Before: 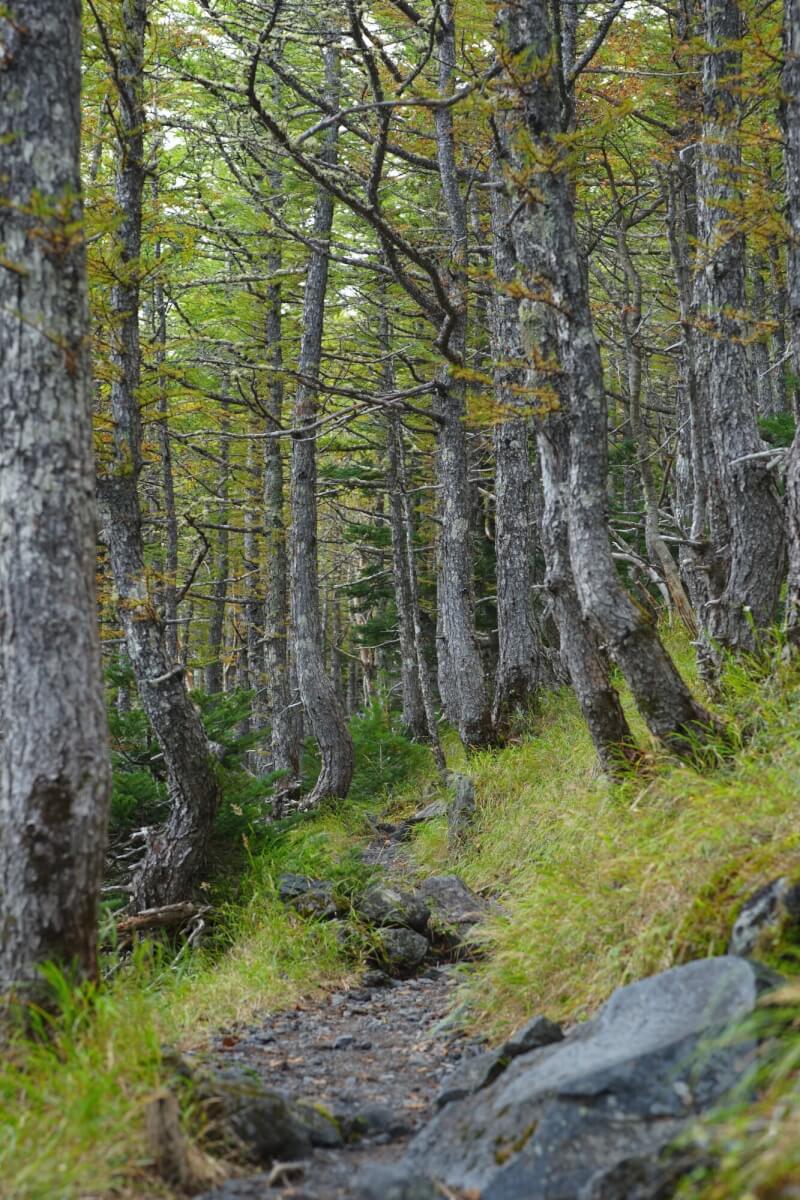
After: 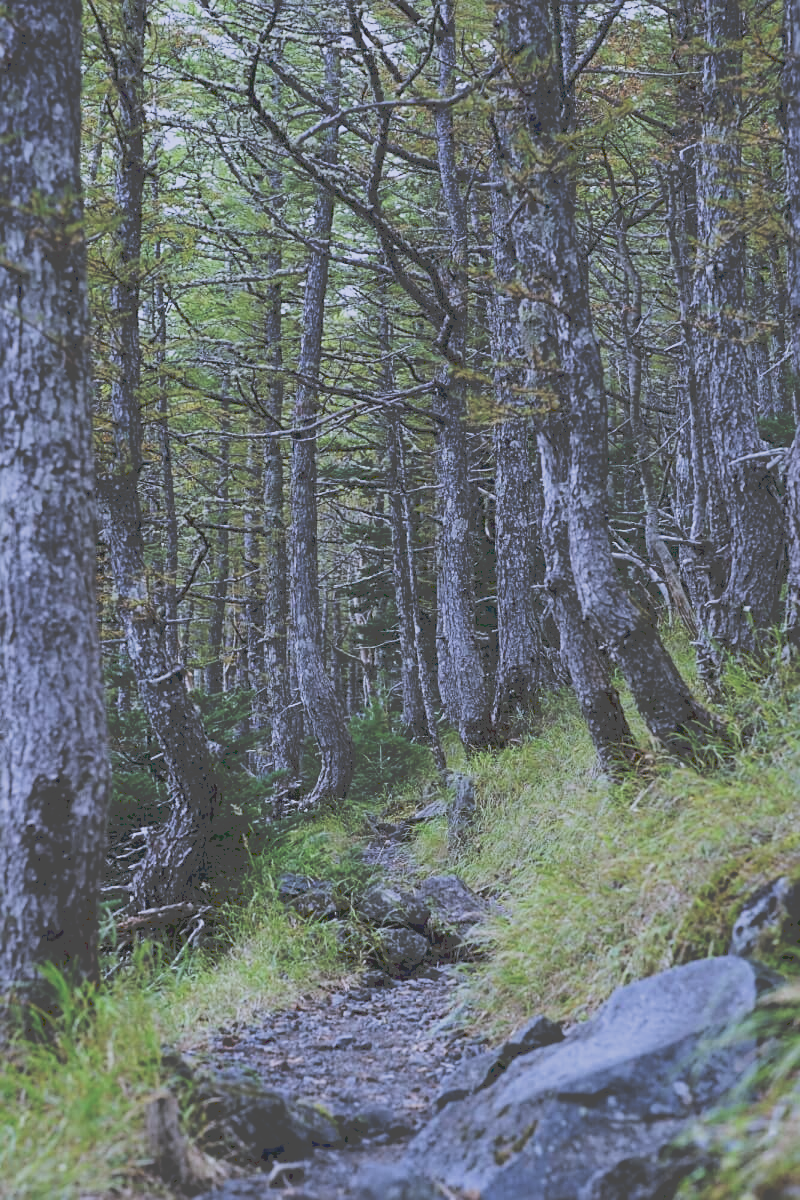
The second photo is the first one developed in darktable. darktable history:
filmic rgb: black relative exposure -5 EV, hardness 2.88, contrast 1.3, highlights saturation mix -30%
graduated density: rotation 5.63°, offset 76.9
white balance: red 0.967, blue 1.119, emerald 0.756
sharpen: on, module defaults
color calibration: illuminant as shot in camera, x 0.379, y 0.396, temperature 4138.76 K
tone curve: curves: ch0 [(0, 0) (0.003, 0.298) (0.011, 0.298) (0.025, 0.298) (0.044, 0.3) (0.069, 0.302) (0.1, 0.312) (0.136, 0.329) (0.177, 0.354) (0.224, 0.376) (0.277, 0.408) (0.335, 0.453) (0.399, 0.503) (0.468, 0.562) (0.543, 0.623) (0.623, 0.686) (0.709, 0.754) (0.801, 0.825) (0.898, 0.873) (1, 1)], preserve colors none
